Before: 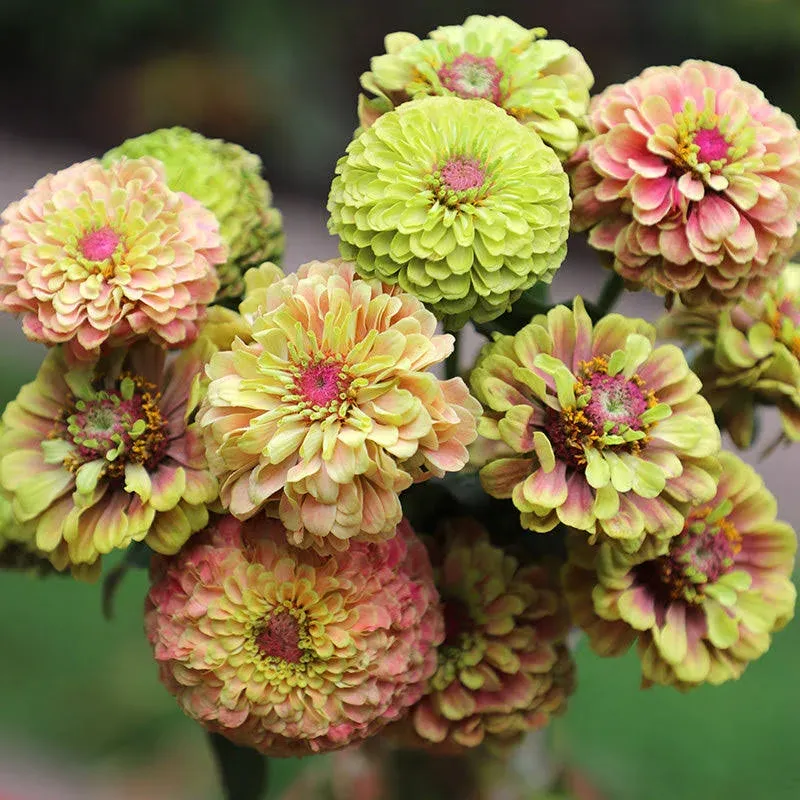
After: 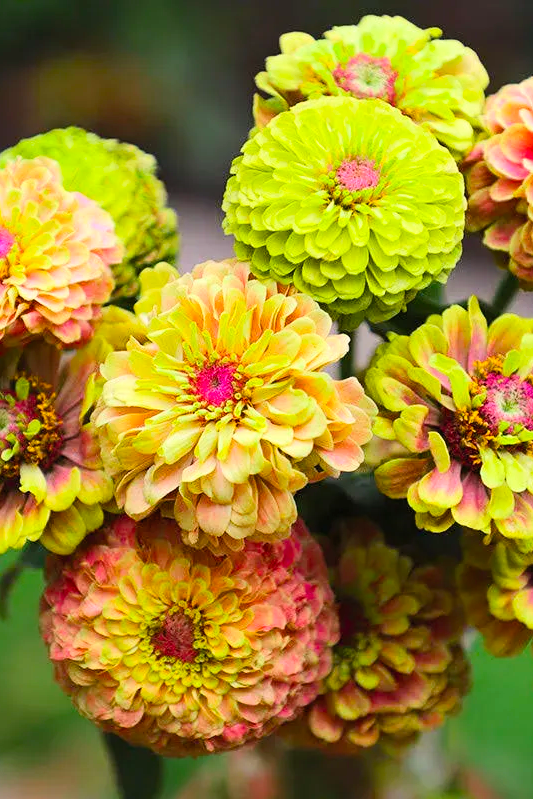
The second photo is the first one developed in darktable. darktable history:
crop and rotate: left 13.342%, right 19.971%
exposure: exposure -0.045 EV, compensate exposure bias true, compensate highlight preservation false
tone equalizer: edges refinement/feathering 500, mask exposure compensation -1.57 EV, preserve details no
contrast brightness saturation: contrast 0.2, brightness 0.168, saturation 0.216
color balance rgb: perceptual saturation grading › global saturation 31.092%
